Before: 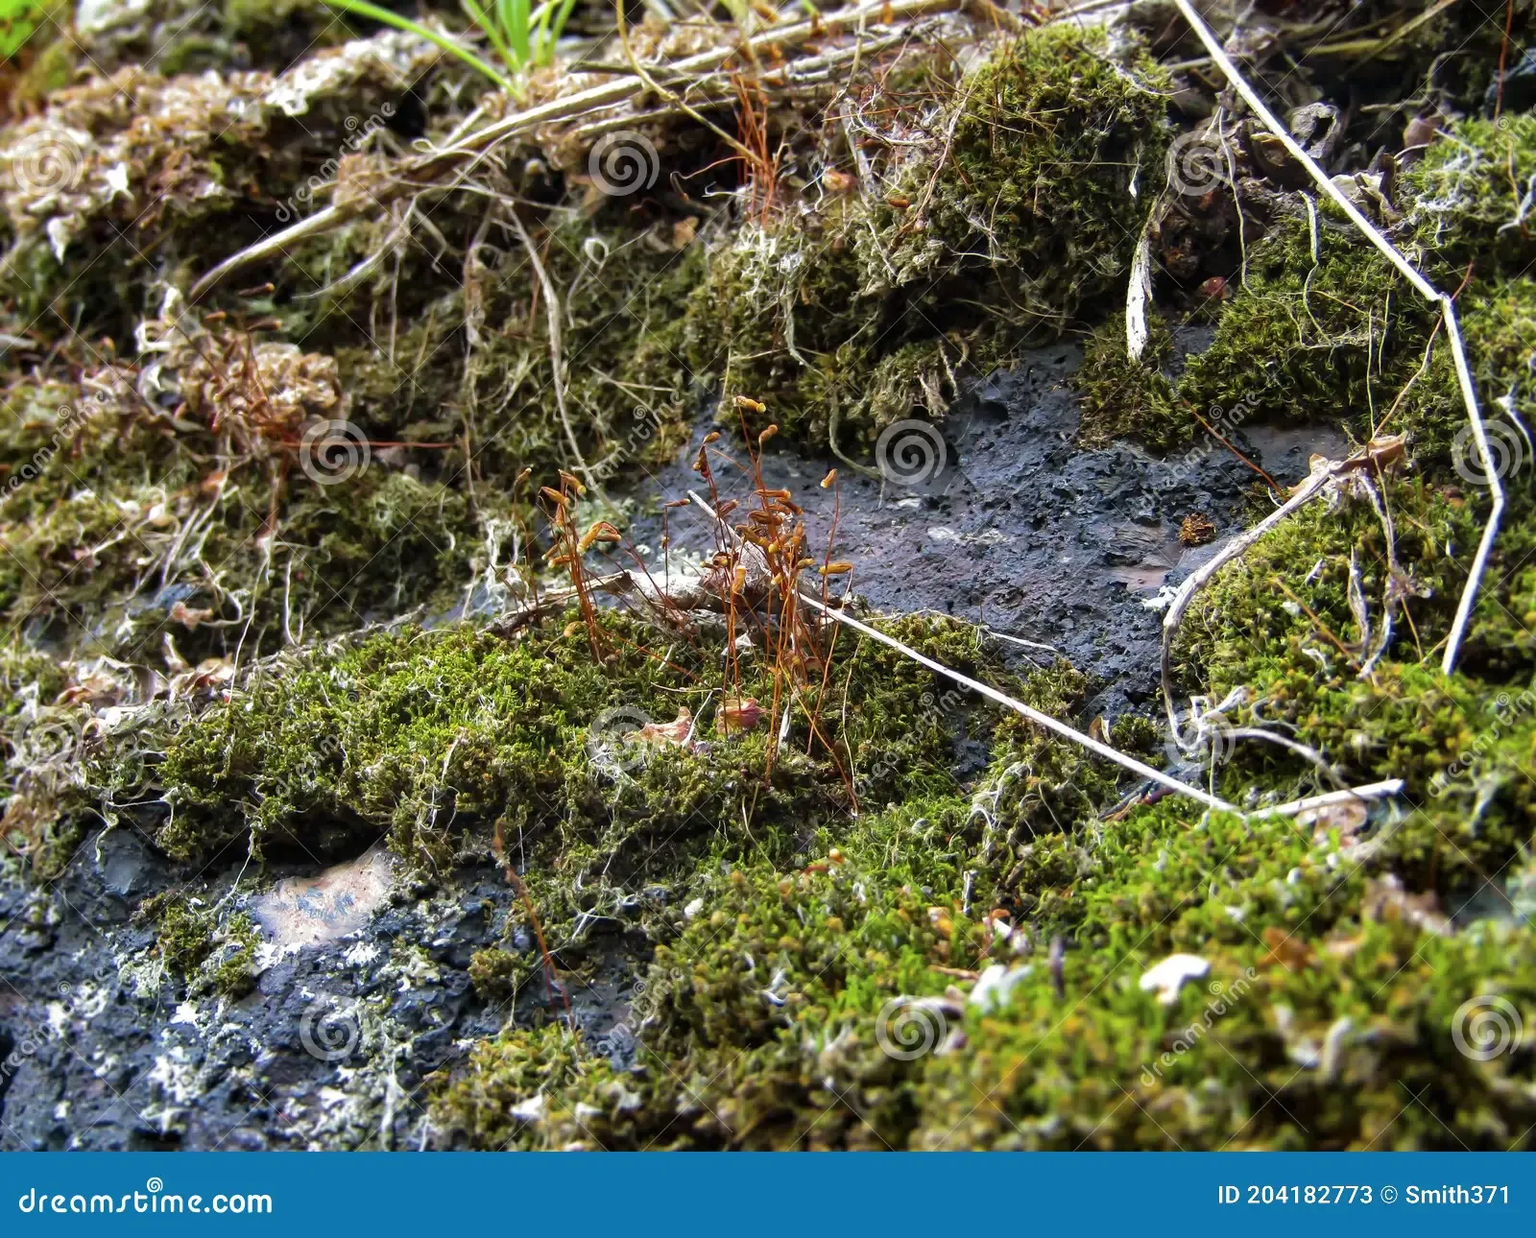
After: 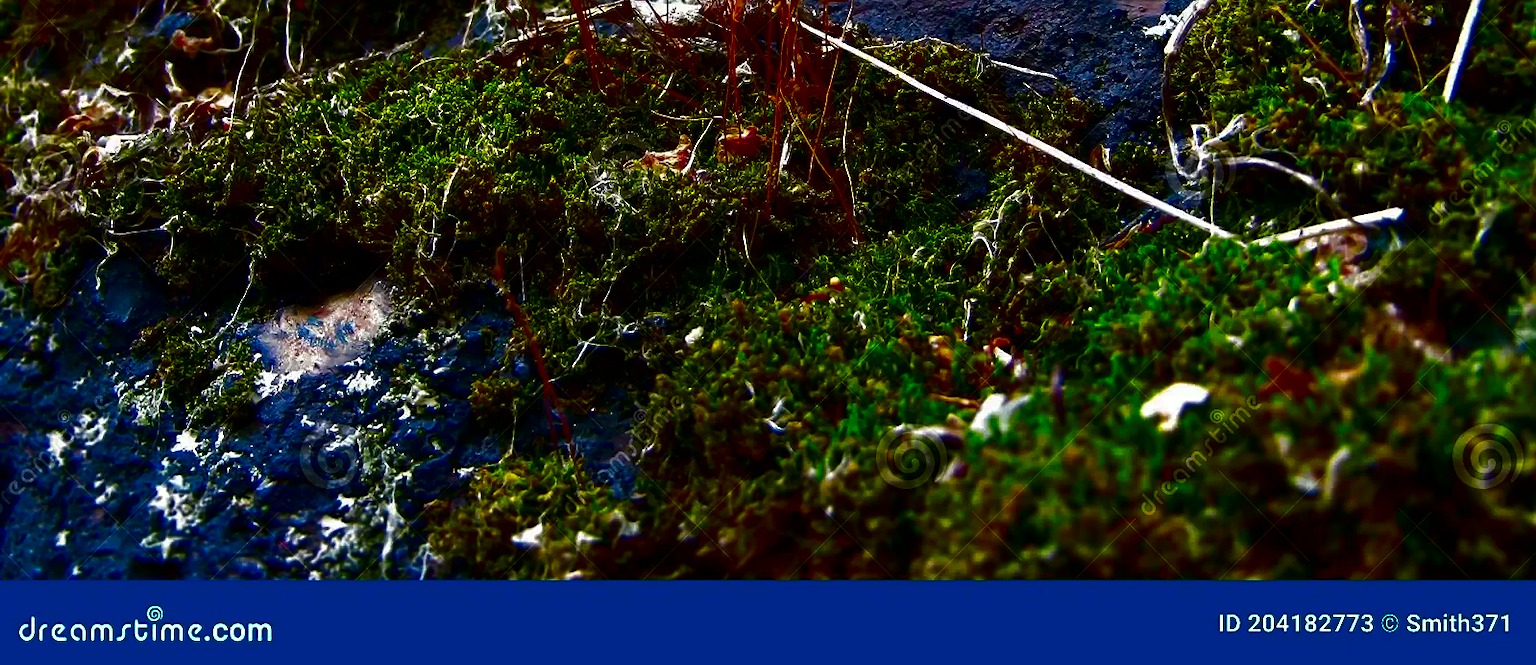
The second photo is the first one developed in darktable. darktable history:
sharpen: amount 0.2
crop and rotate: top 46.237%
contrast brightness saturation: brightness -1, saturation 1
